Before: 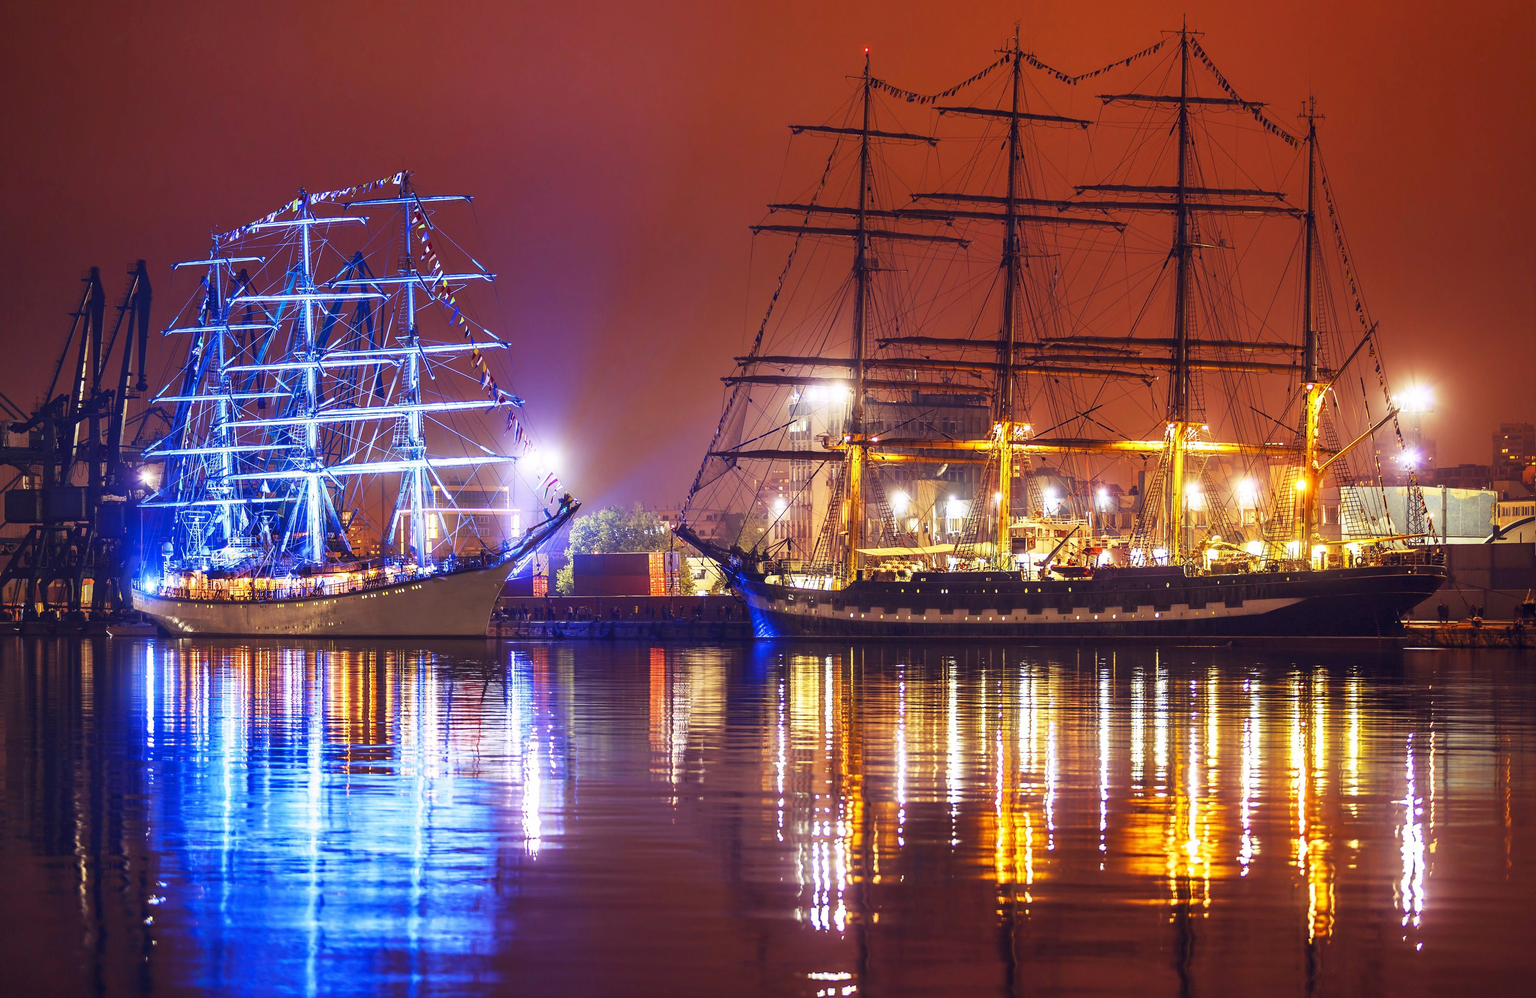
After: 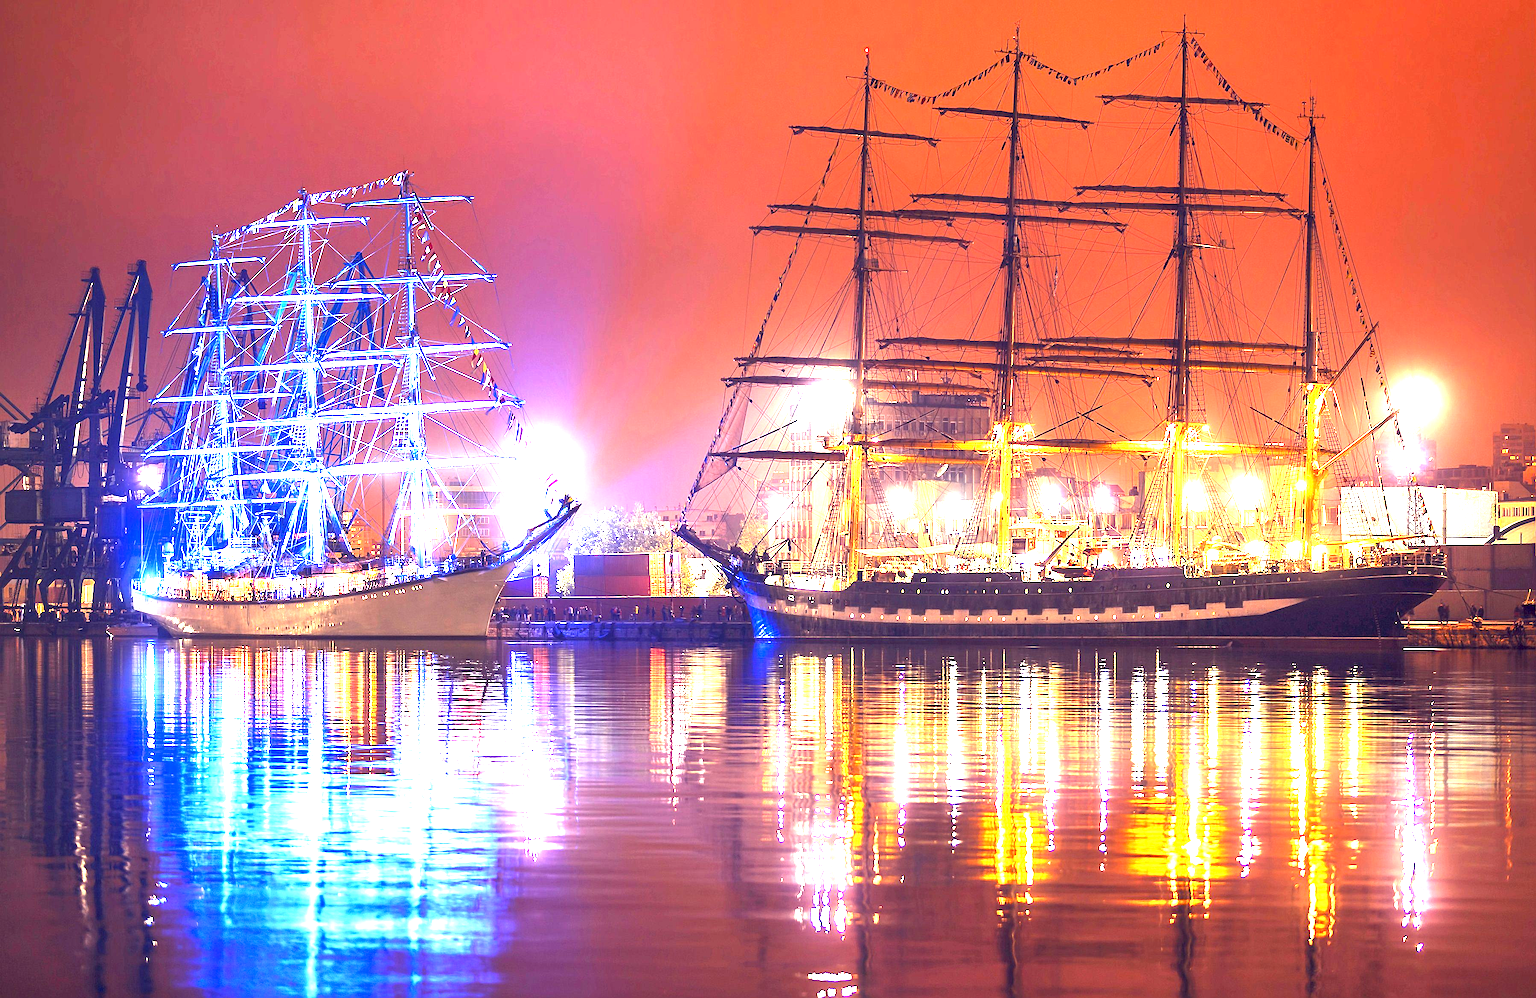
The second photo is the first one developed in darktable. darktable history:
sharpen: radius 2.167, amount 0.381, threshold 0
exposure: black level correction 0.001, exposure 2 EV, compensate highlight preservation false
